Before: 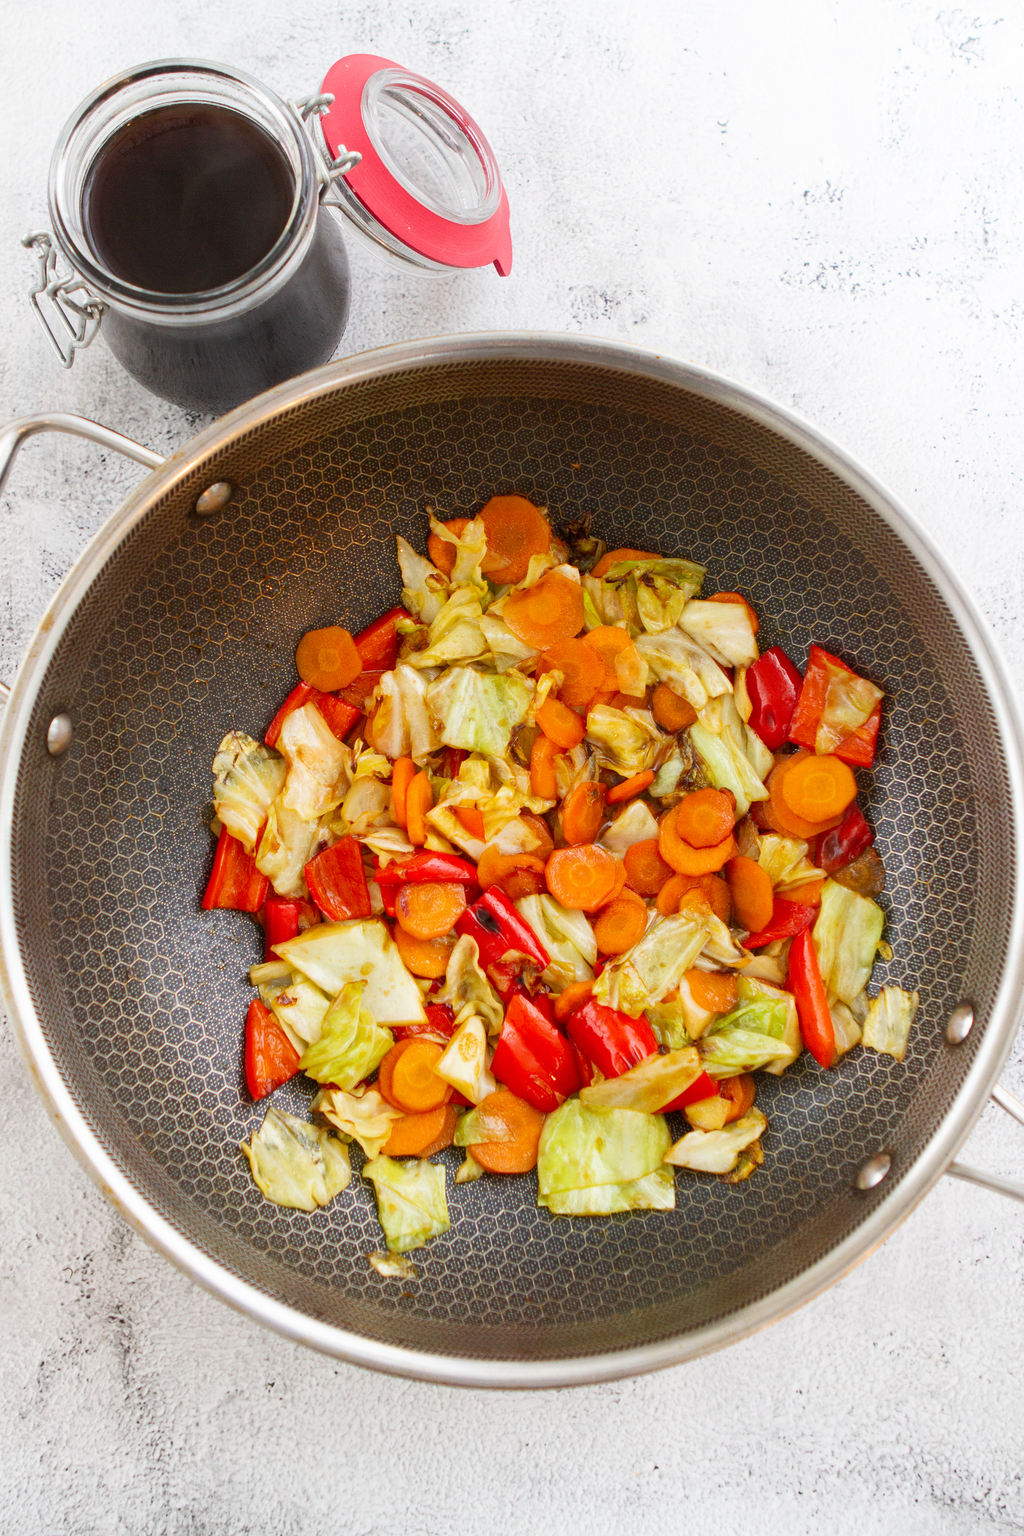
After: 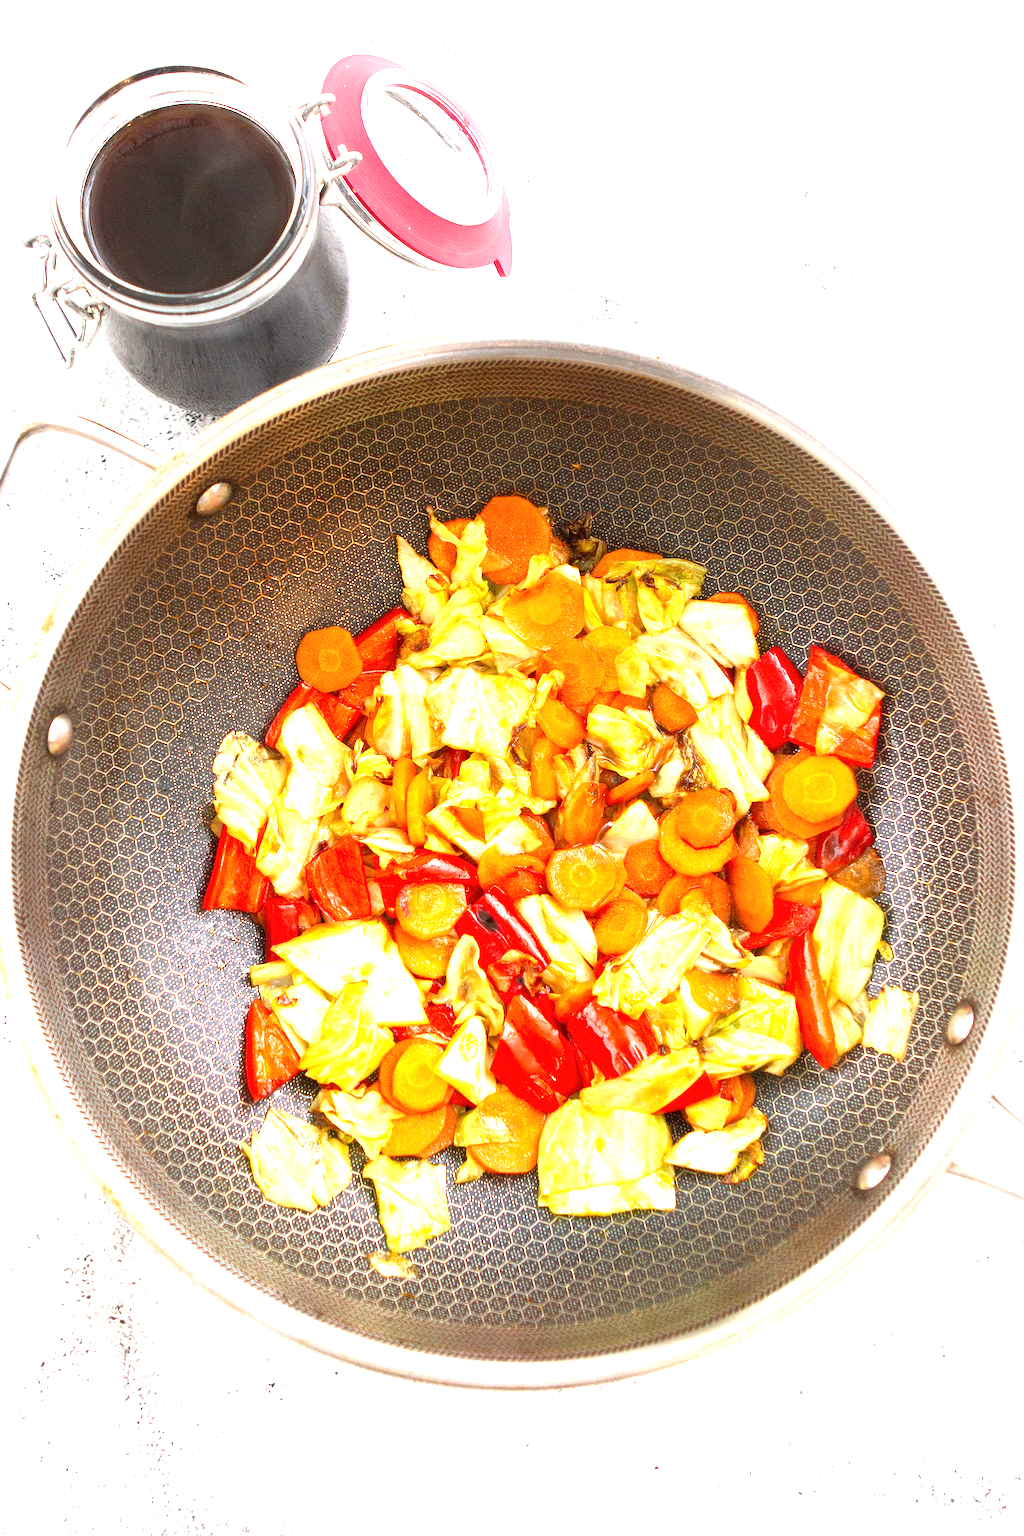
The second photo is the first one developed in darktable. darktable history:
exposure: black level correction 0, exposure 1.379 EV, compensate exposure bias true, compensate highlight preservation false
sharpen: on, module defaults
